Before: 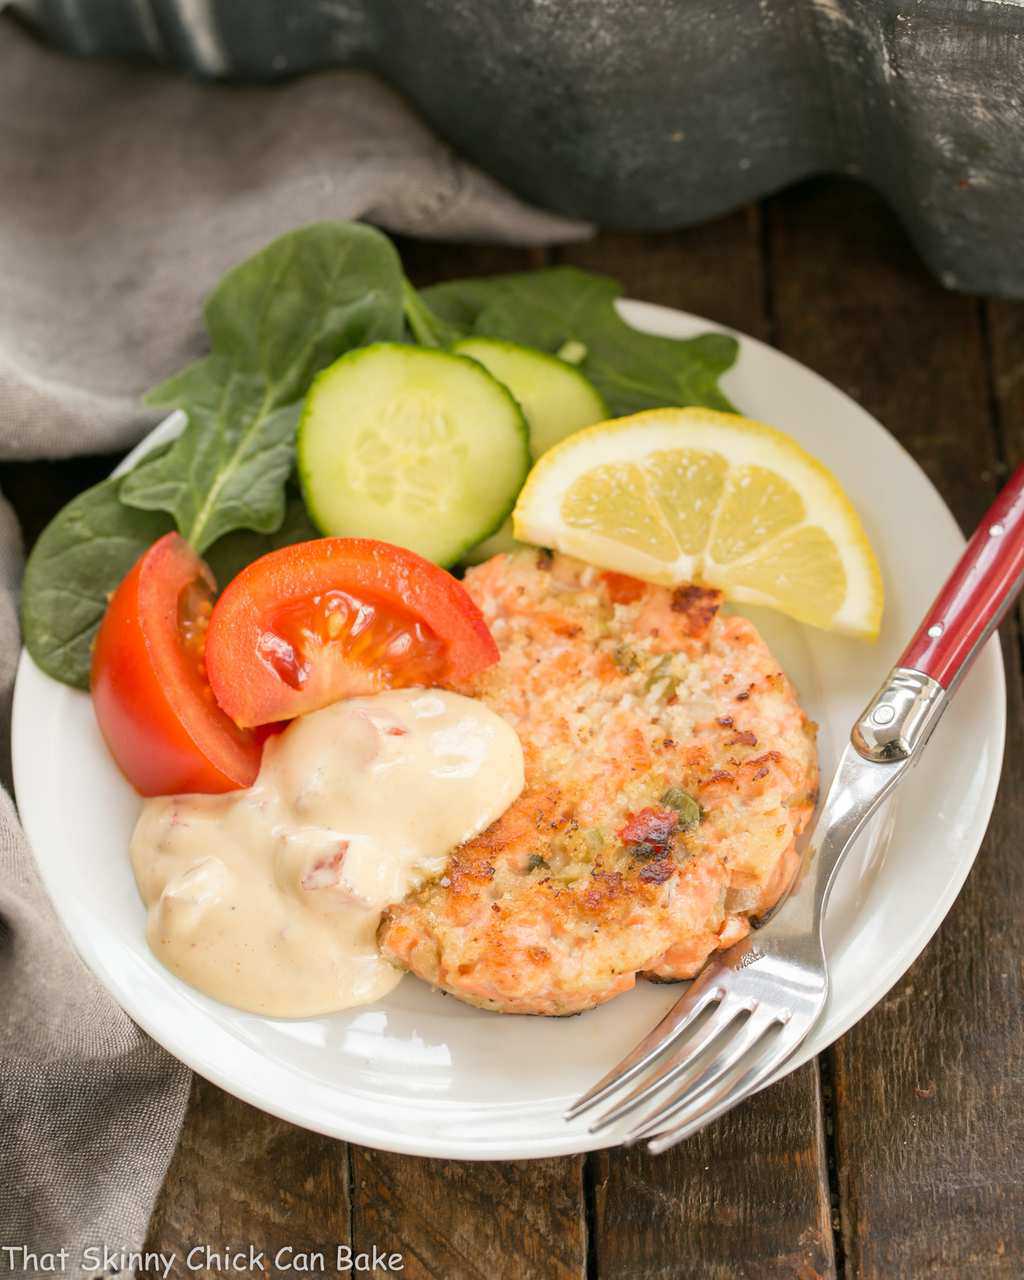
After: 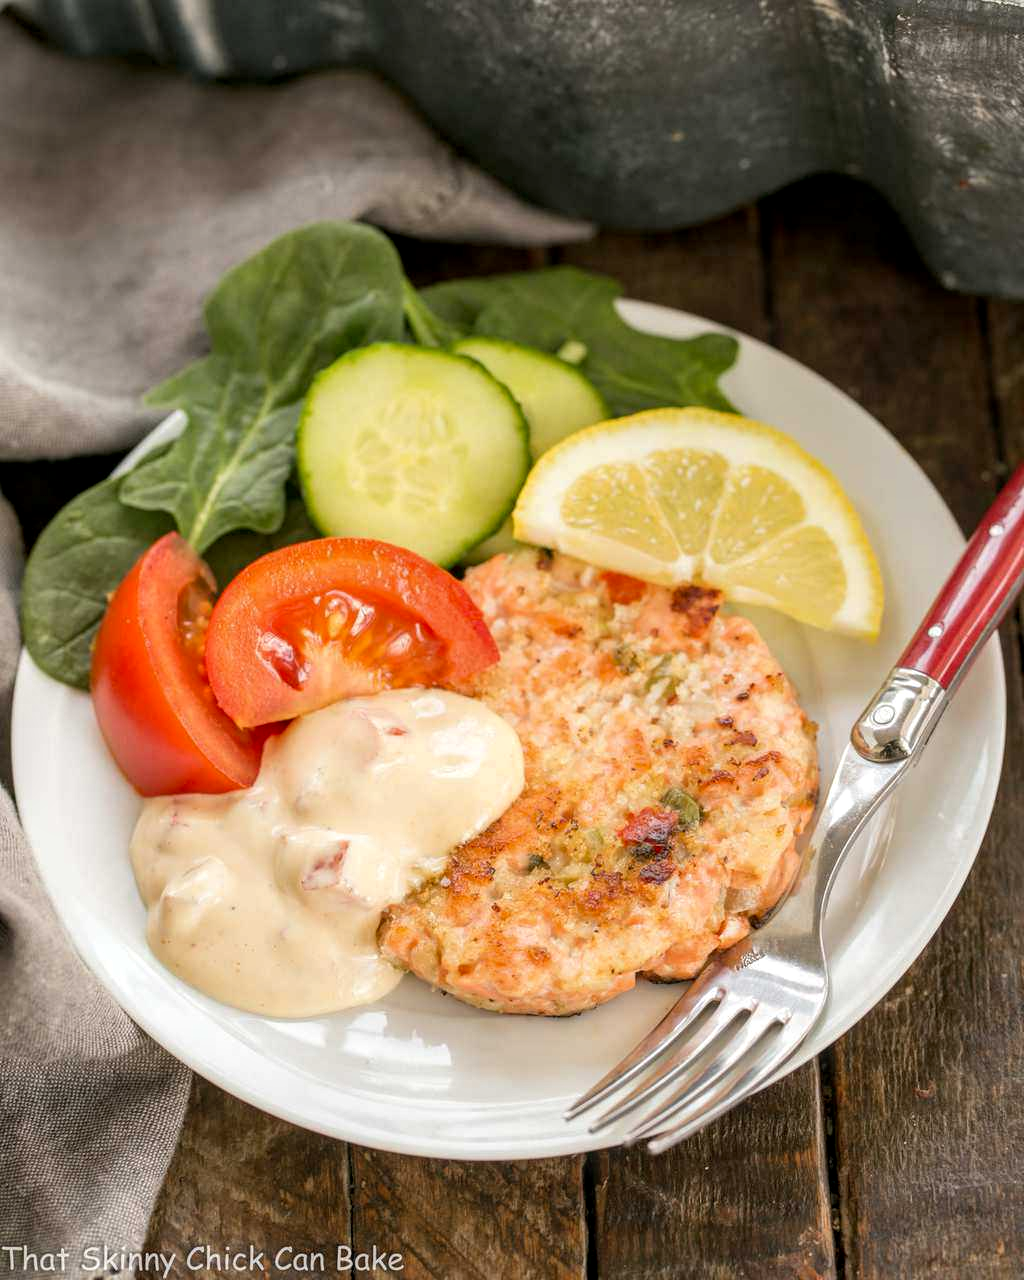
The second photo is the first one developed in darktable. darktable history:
color balance: mode lift, gamma, gain (sRGB), lift [0.97, 1, 1, 1], gamma [1.03, 1, 1, 1]
local contrast: on, module defaults
